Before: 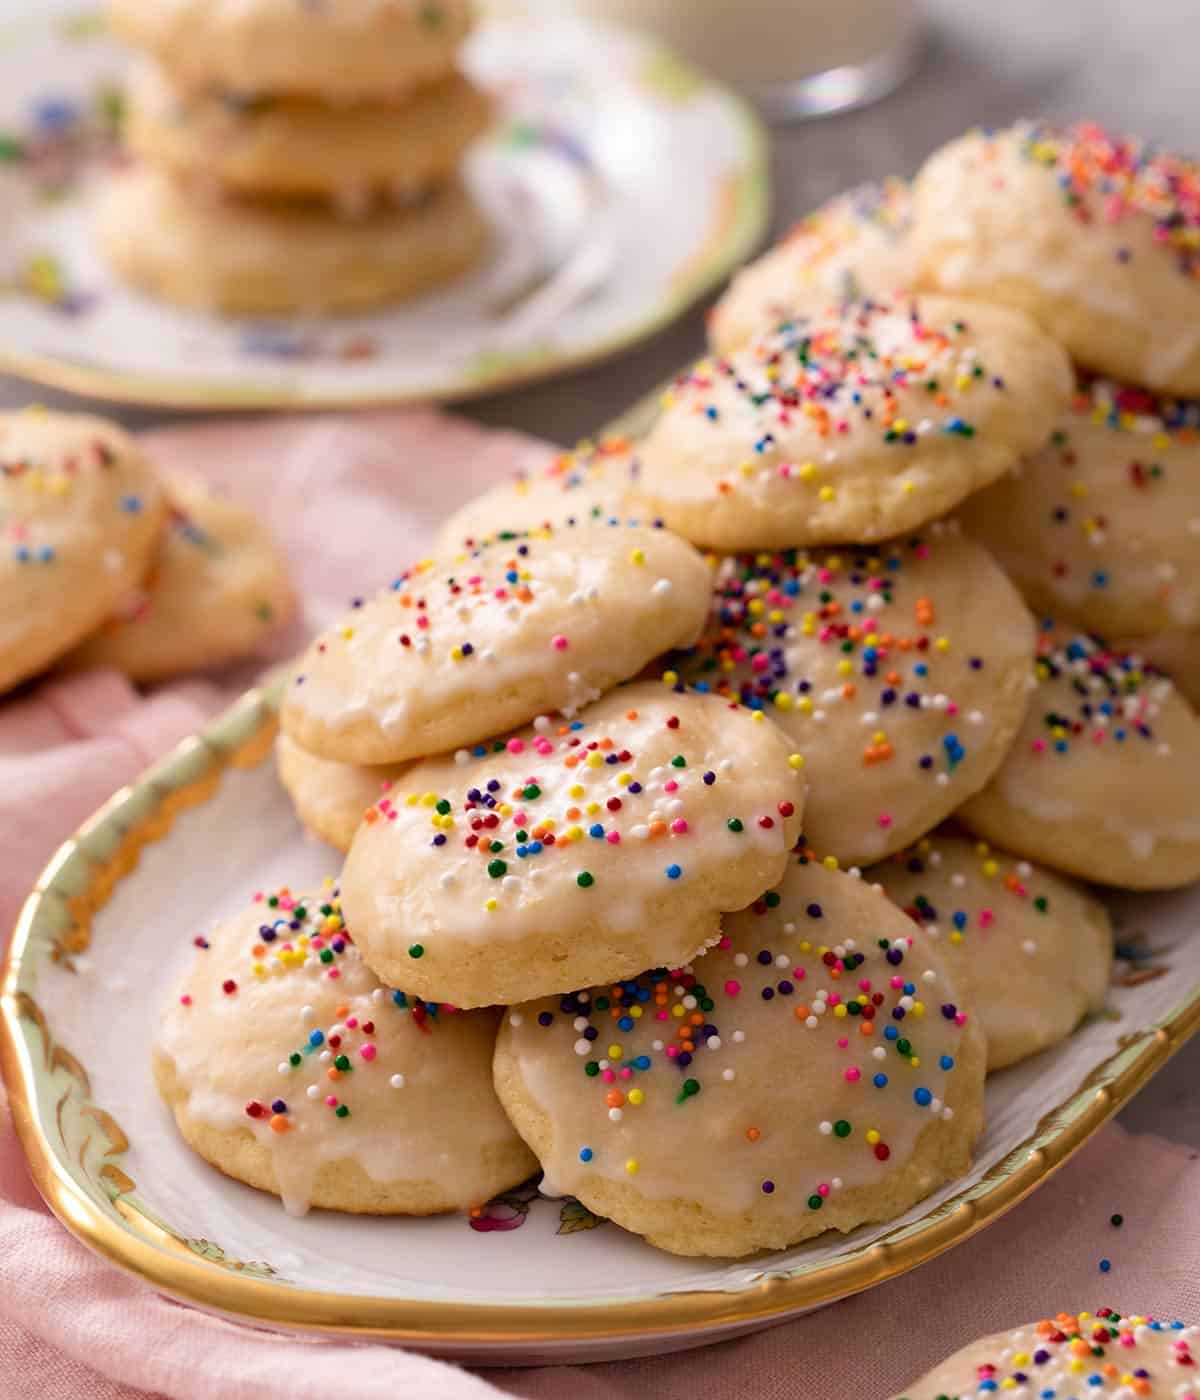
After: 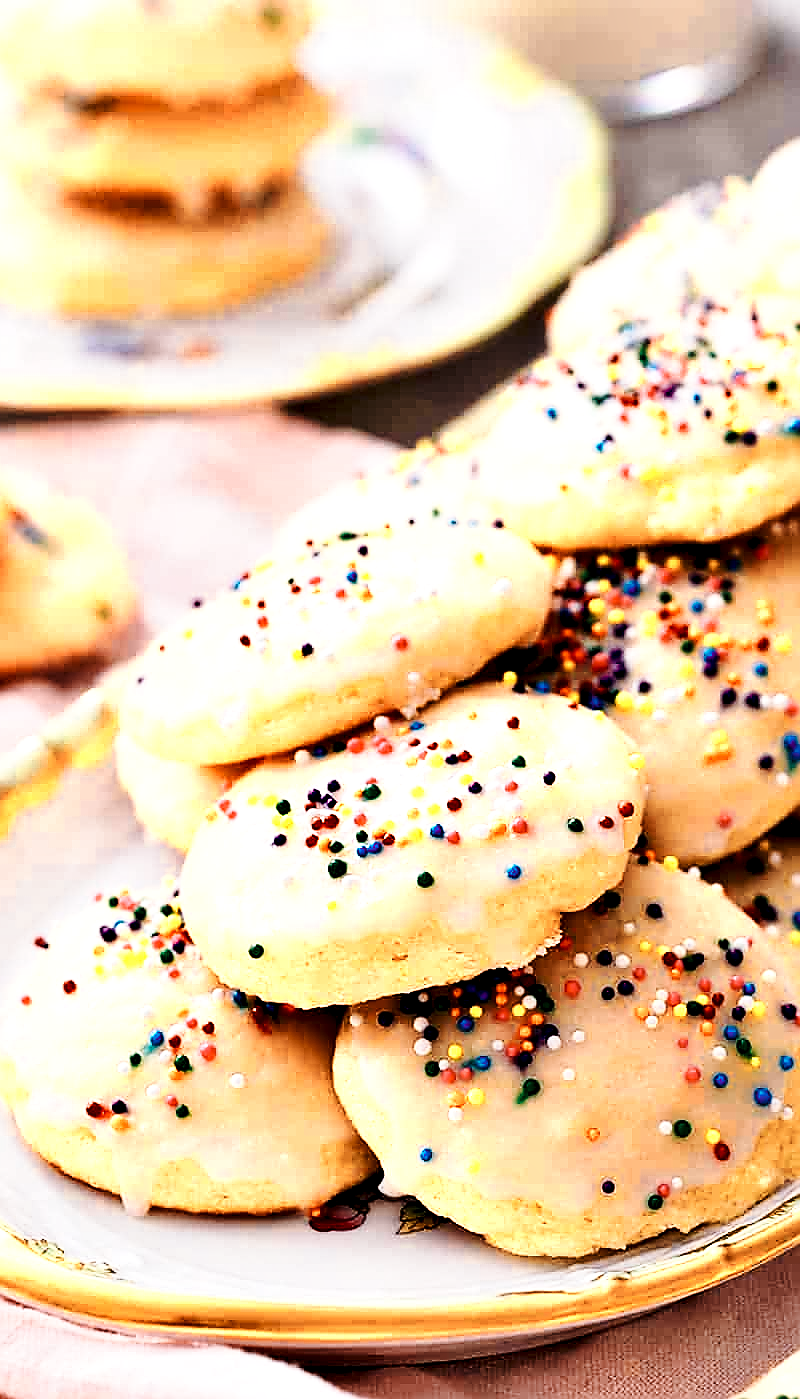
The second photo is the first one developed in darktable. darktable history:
contrast equalizer: y [[0.6 ×6], [0.55 ×6], [0 ×6], [0 ×6], [0 ×6]]
color zones: curves: ch0 [(0.018, 0.548) (0.197, 0.654) (0.425, 0.447) (0.605, 0.658) (0.732, 0.579)]; ch1 [(0.105, 0.531) (0.224, 0.531) (0.386, 0.39) (0.618, 0.456) (0.732, 0.456) (0.956, 0.421)]; ch2 [(0.039, 0.583) (0.215, 0.465) (0.399, 0.544) (0.465, 0.548) (0.614, 0.447) (0.724, 0.43) (0.882, 0.623) (0.956, 0.632)]
base curve: curves: ch0 [(0, 0) (0.028, 0.03) (0.121, 0.232) (0.46, 0.748) (0.859, 0.968) (1, 1)], preserve colors none
sharpen: radius 1.385, amount 1.236, threshold 0.659
crop and rotate: left 13.408%, right 19.904%
